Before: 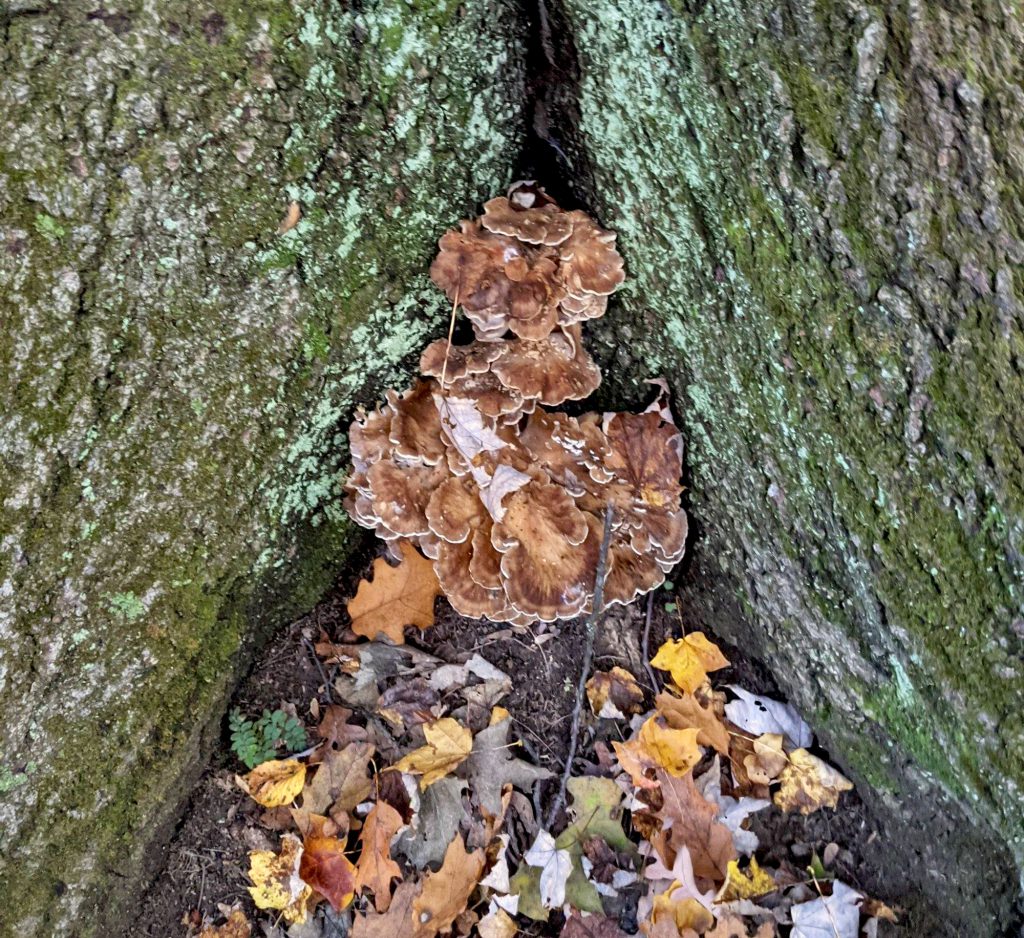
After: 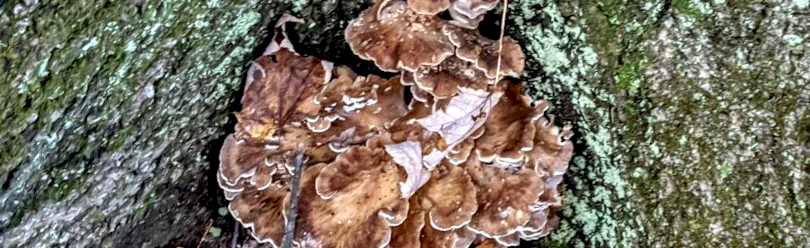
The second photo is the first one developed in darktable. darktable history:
crop and rotate: angle 16.12°, top 30.835%, bottom 35.653%
white balance: red 0.988, blue 1.017
local contrast: detail 150%
